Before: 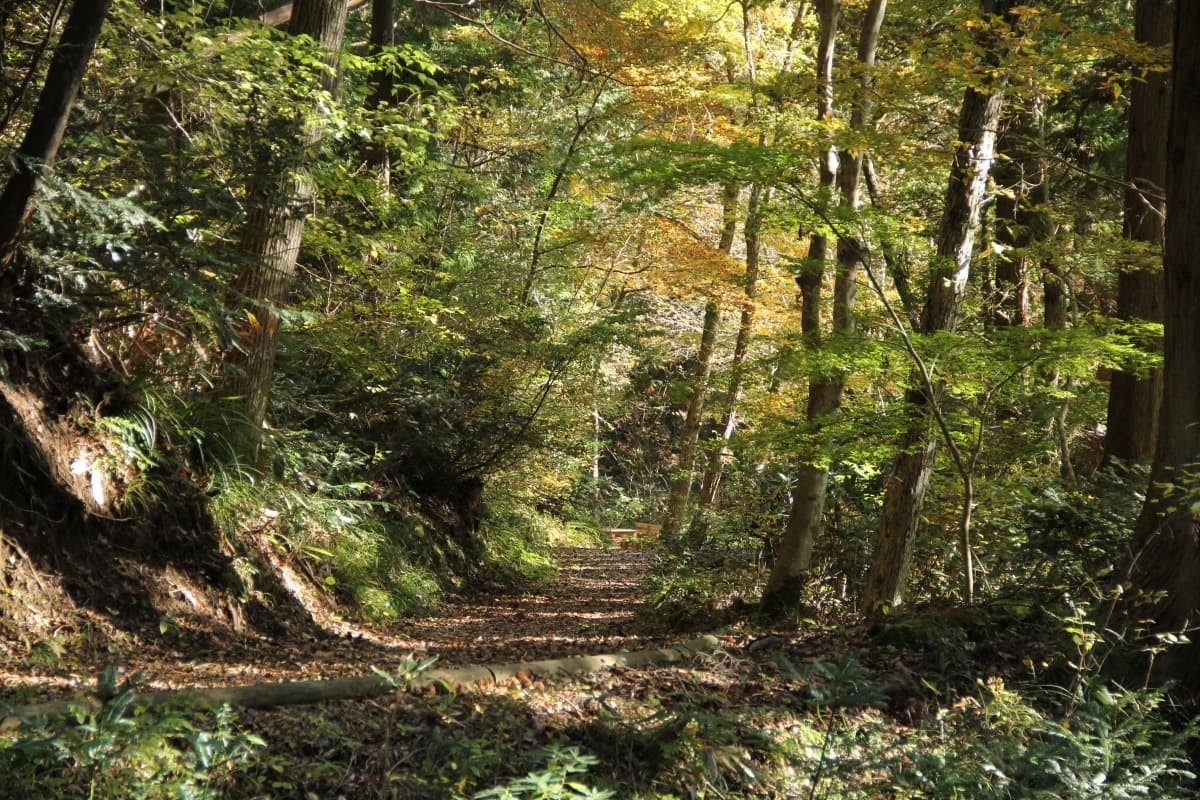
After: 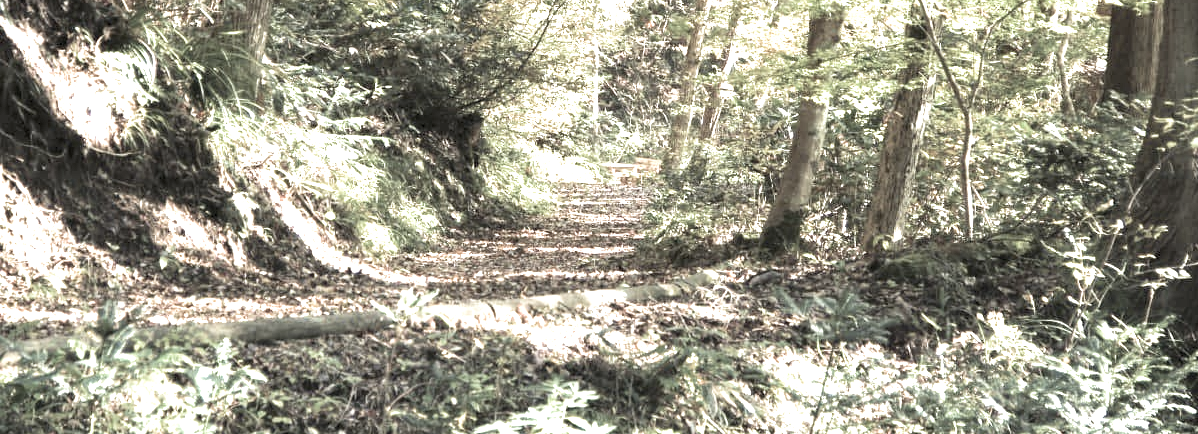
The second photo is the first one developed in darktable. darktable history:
exposure: black level correction 0, exposure 2.132 EV, compensate highlight preservation false
velvia: strength 74.47%
contrast brightness saturation: contrast 0.075, brightness 0.075, saturation 0.179
local contrast: highlights 106%, shadows 99%, detail 120%, midtone range 0.2
crop and rotate: top 45.743%, right 0.109%
color correction: highlights b* 0.056, saturation 0.176
tone equalizer: -8 EV 0.054 EV
